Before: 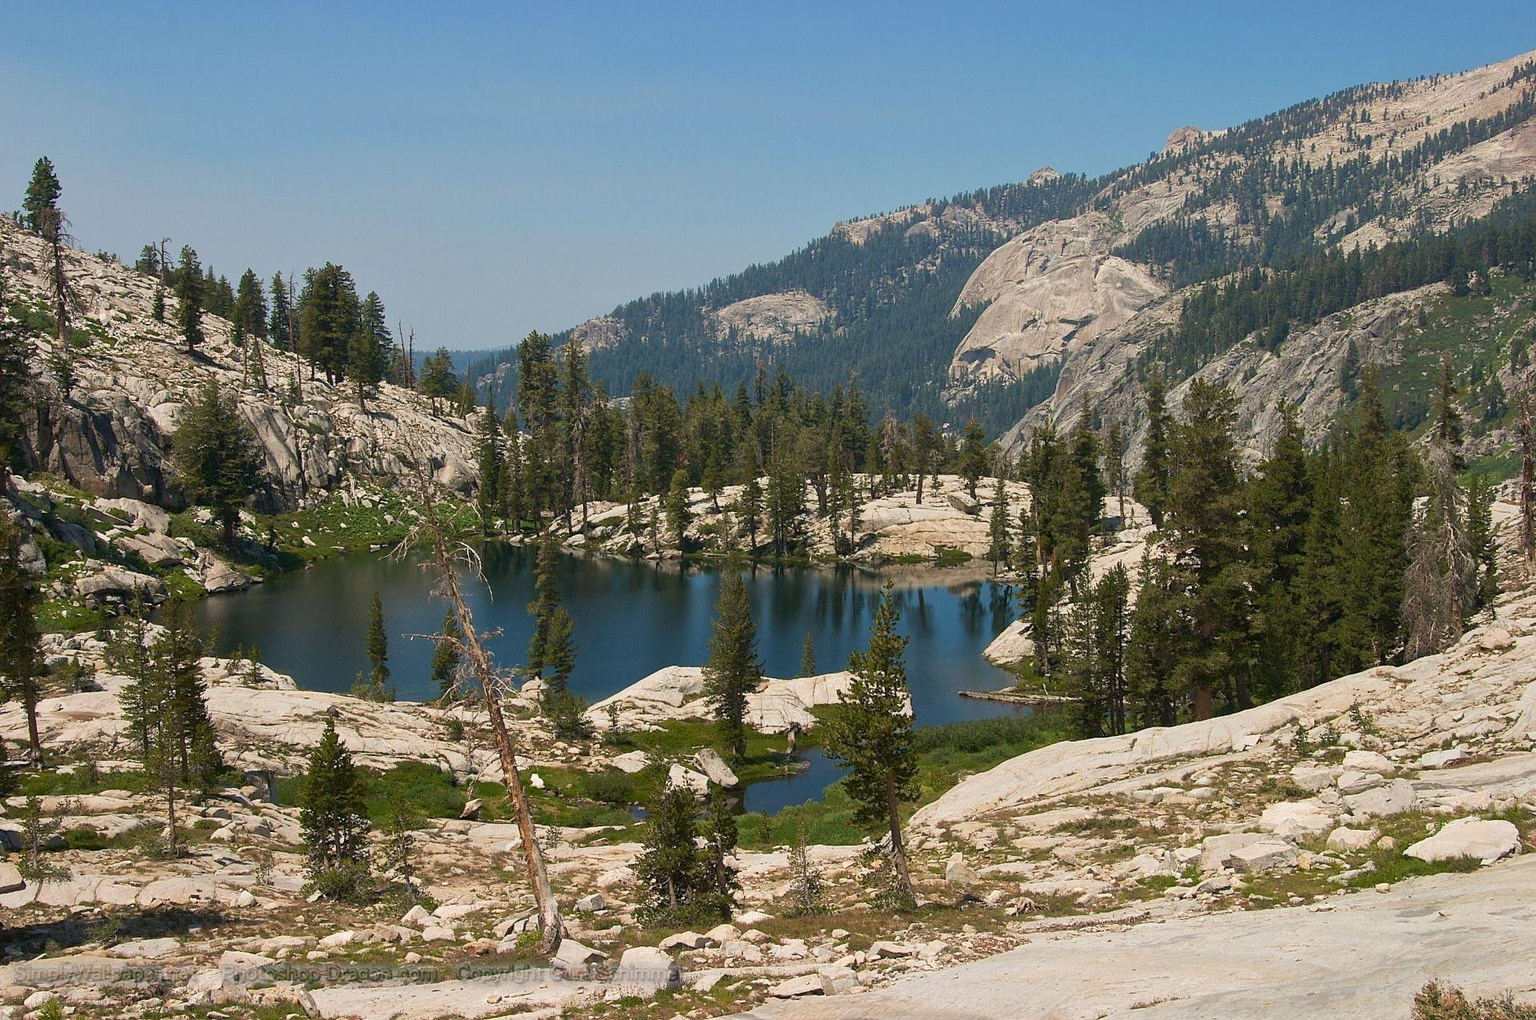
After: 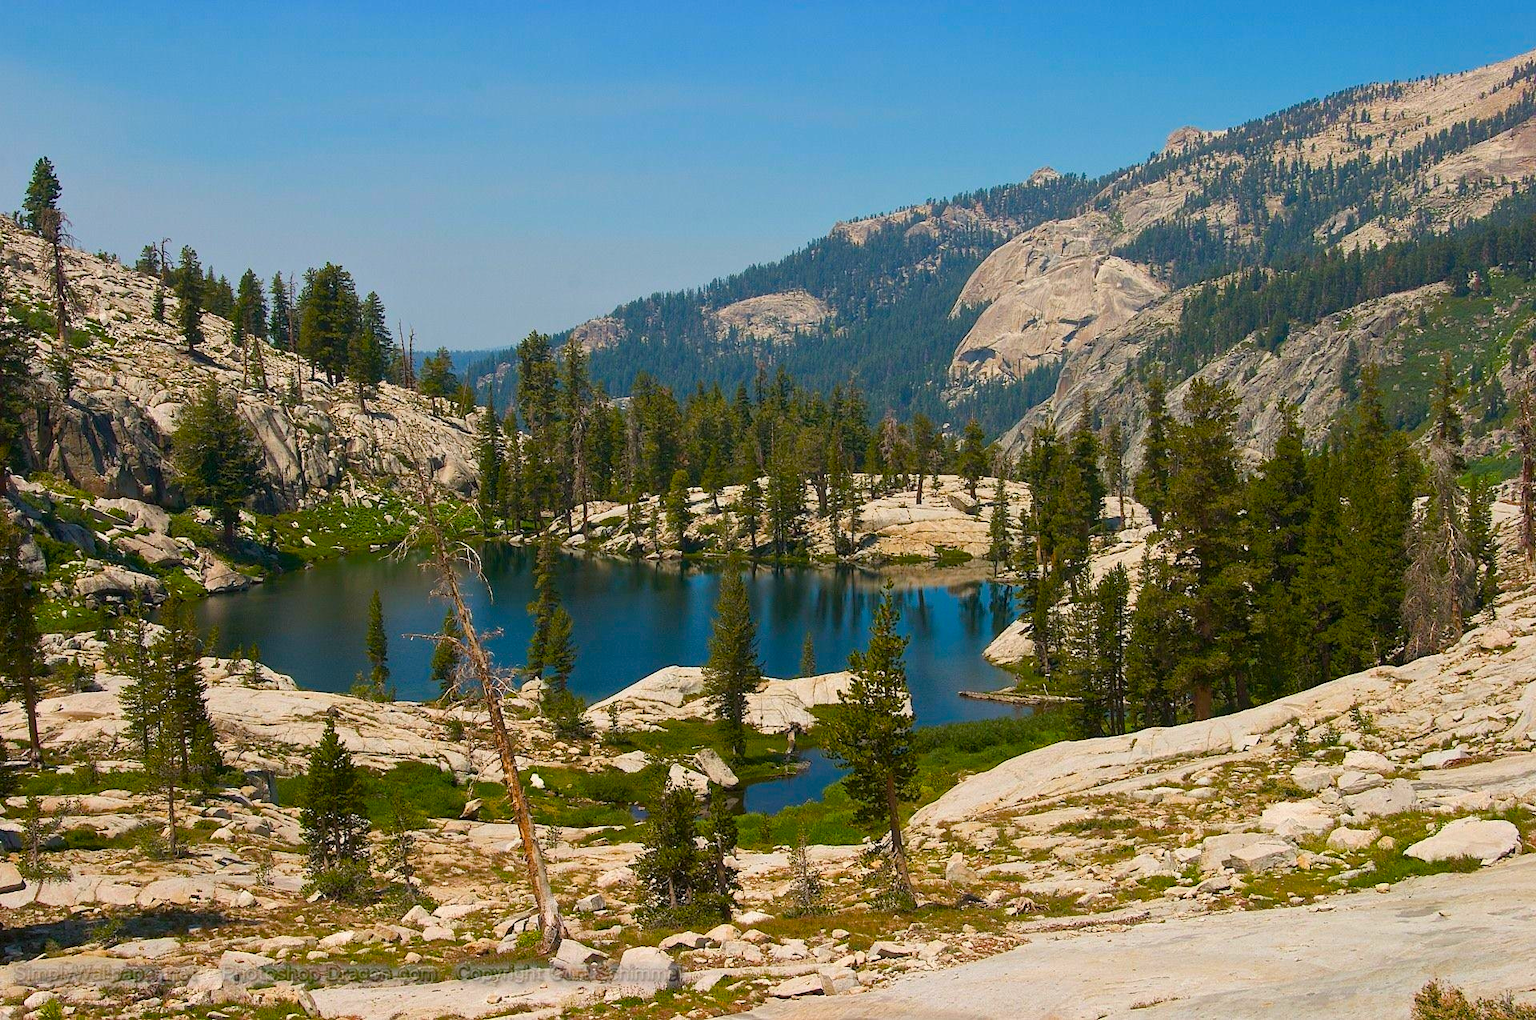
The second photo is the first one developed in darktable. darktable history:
color balance rgb: linear chroma grading › shadows -8.69%, linear chroma grading › global chroma 9.71%, perceptual saturation grading › global saturation 36.148%, perceptual saturation grading › shadows 34.848%
